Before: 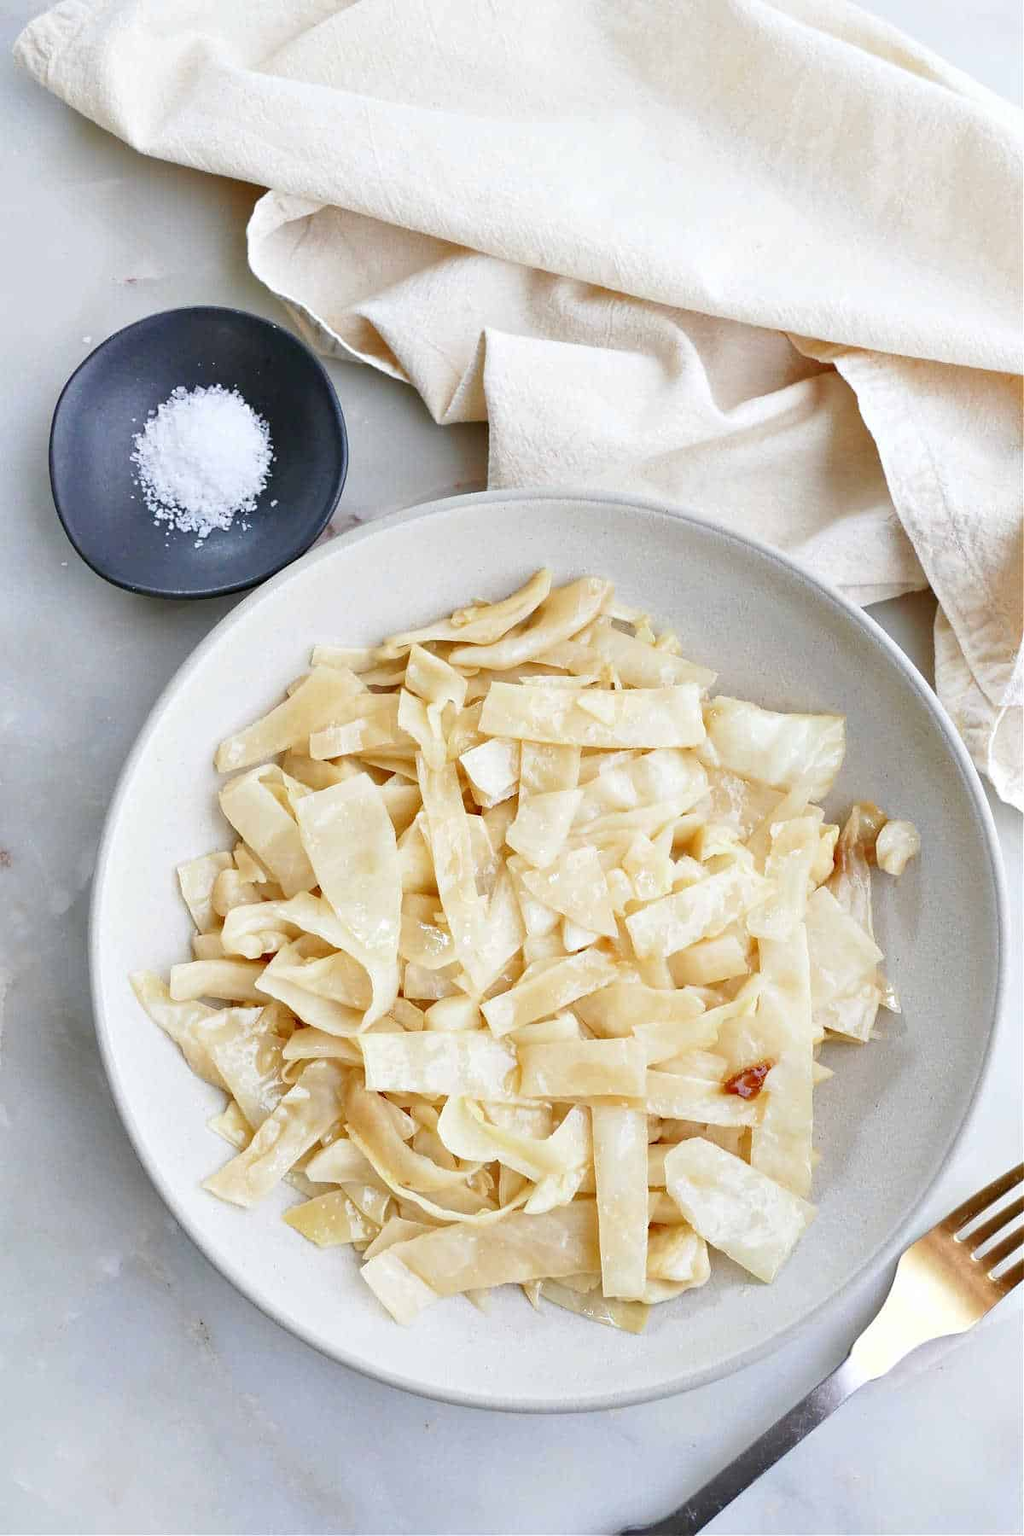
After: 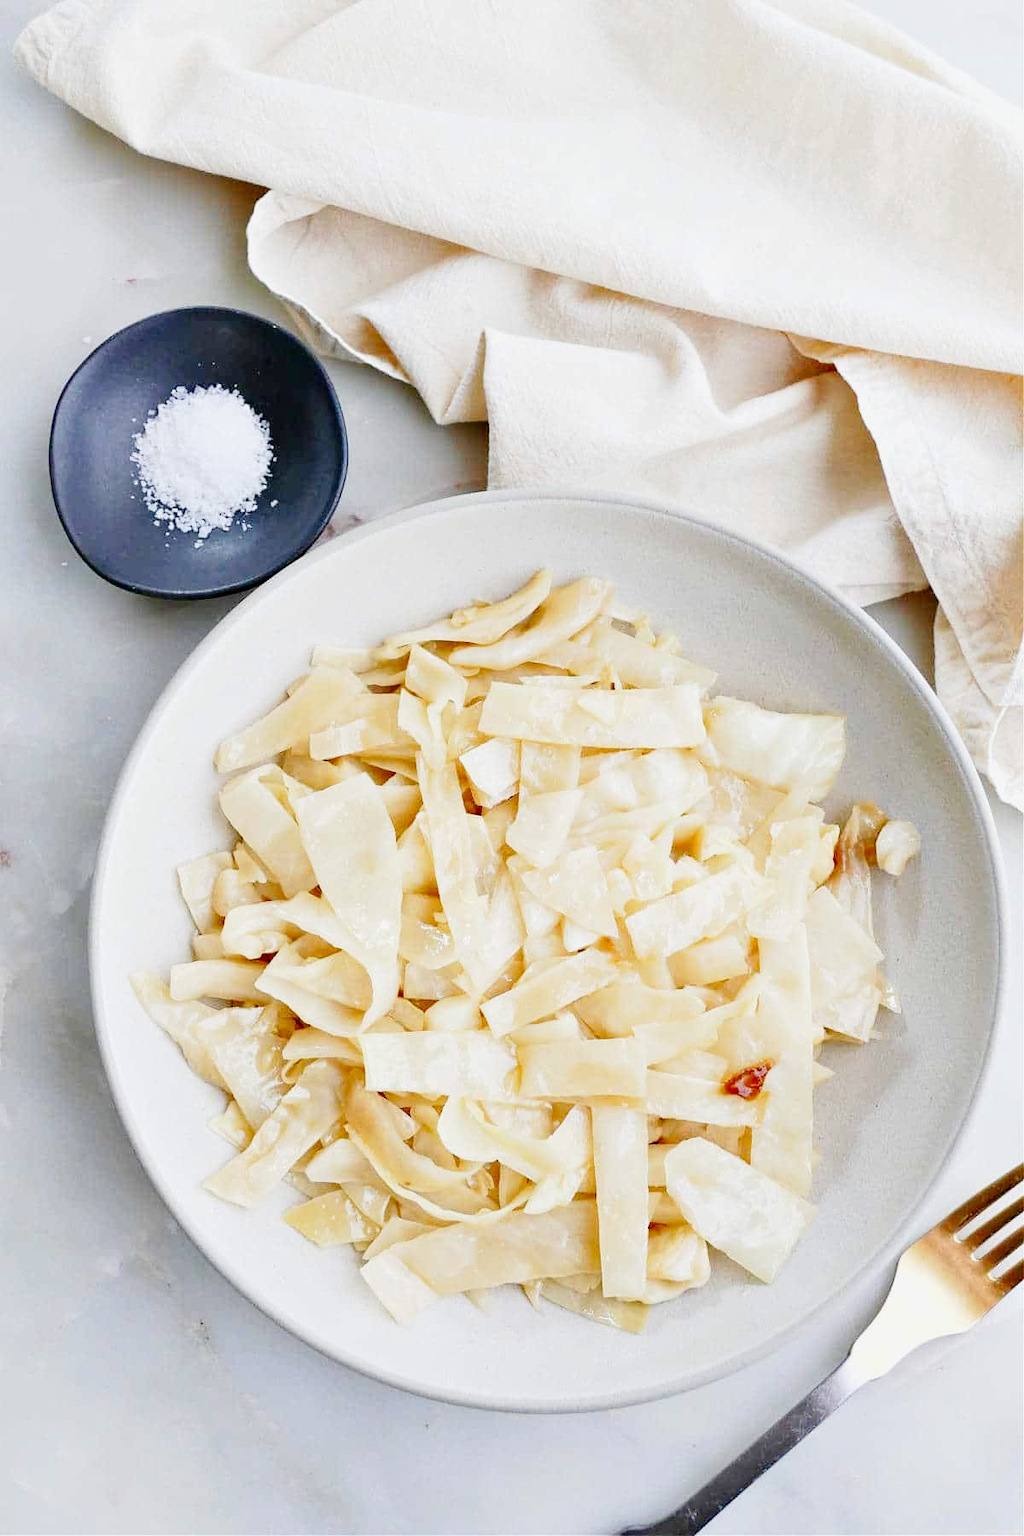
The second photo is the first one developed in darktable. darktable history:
tone curve: curves: ch0 [(0.017, 0) (0.122, 0.046) (0.295, 0.297) (0.449, 0.505) (0.559, 0.629) (0.729, 0.796) (0.879, 0.898) (1, 0.97)]; ch1 [(0, 0) (0.393, 0.4) (0.447, 0.447) (0.485, 0.497) (0.522, 0.503) (0.539, 0.52) (0.606, 0.6) (0.696, 0.679) (1, 1)]; ch2 [(0, 0) (0.369, 0.388) (0.449, 0.431) (0.499, 0.501) (0.516, 0.536) (0.604, 0.599) (0.741, 0.763) (1, 1)], preserve colors none
